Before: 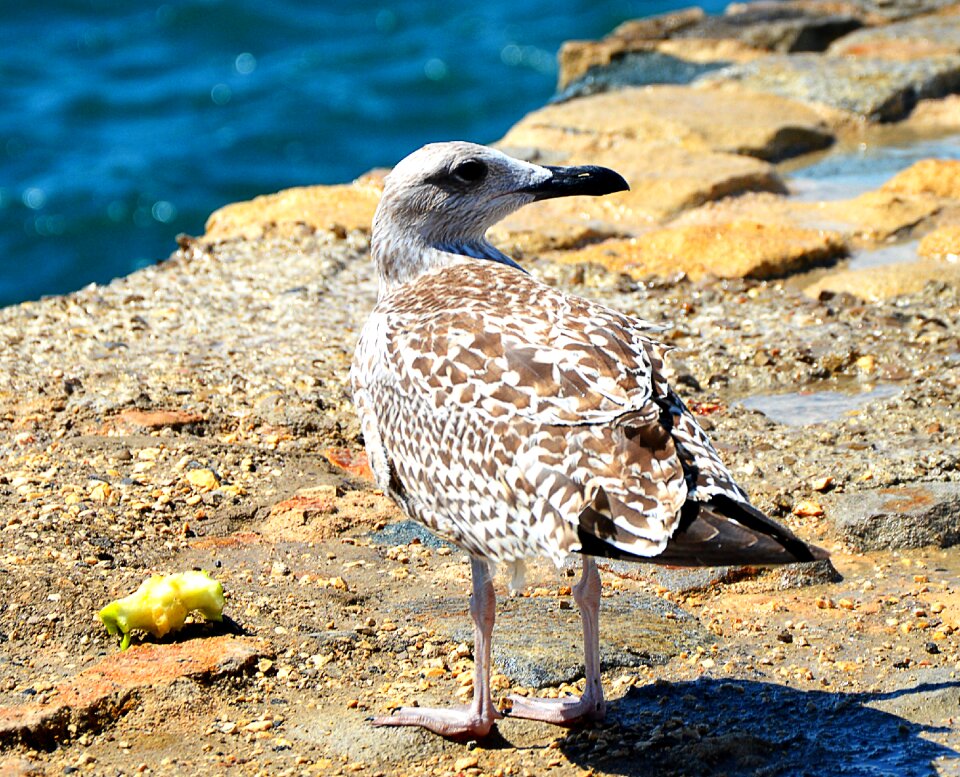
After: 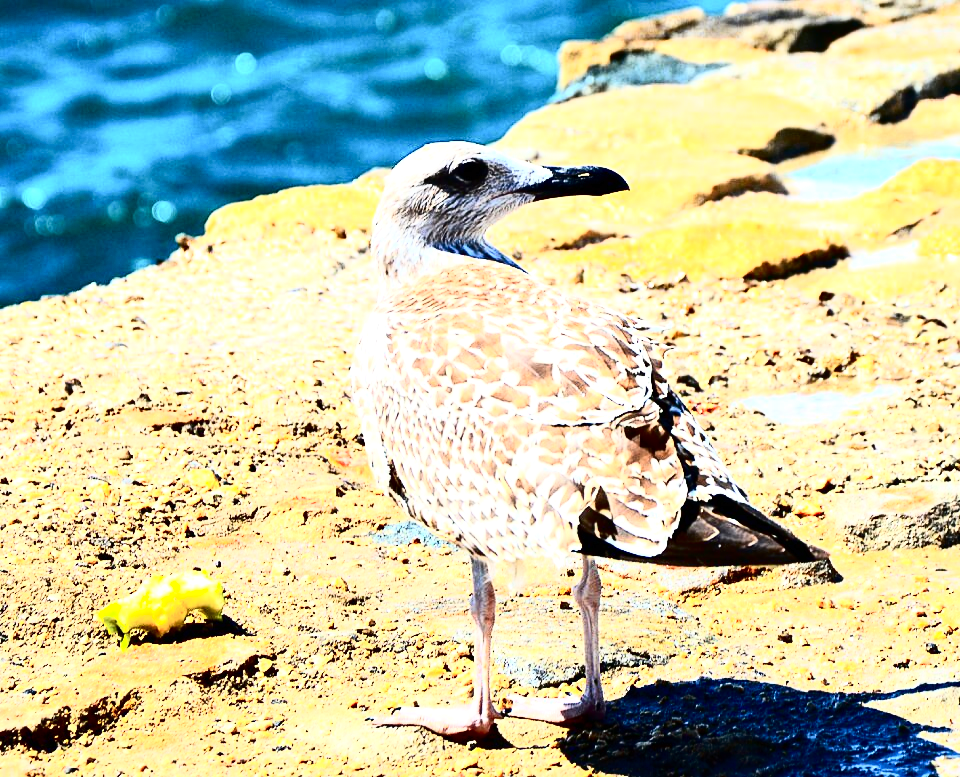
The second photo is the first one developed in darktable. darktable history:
contrast brightness saturation: contrast 0.604, brightness 0.347, saturation 0.145
tone curve: curves: ch0 [(0, 0) (0.003, 0.003) (0.011, 0.003) (0.025, 0.007) (0.044, 0.014) (0.069, 0.02) (0.1, 0.03) (0.136, 0.054) (0.177, 0.099) (0.224, 0.156) (0.277, 0.227) (0.335, 0.302) (0.399, 0.375) (0.468, 0.456) (0.543, 0.54) (0.623, 0.625) (0.709, 0.717) (0.801, 0.807) (0.898, 0.895) (1, 1)], color space Lab, independent channels, preserve colors none
exposure: exposure 0.587 EV, compensate highlight preservation false
